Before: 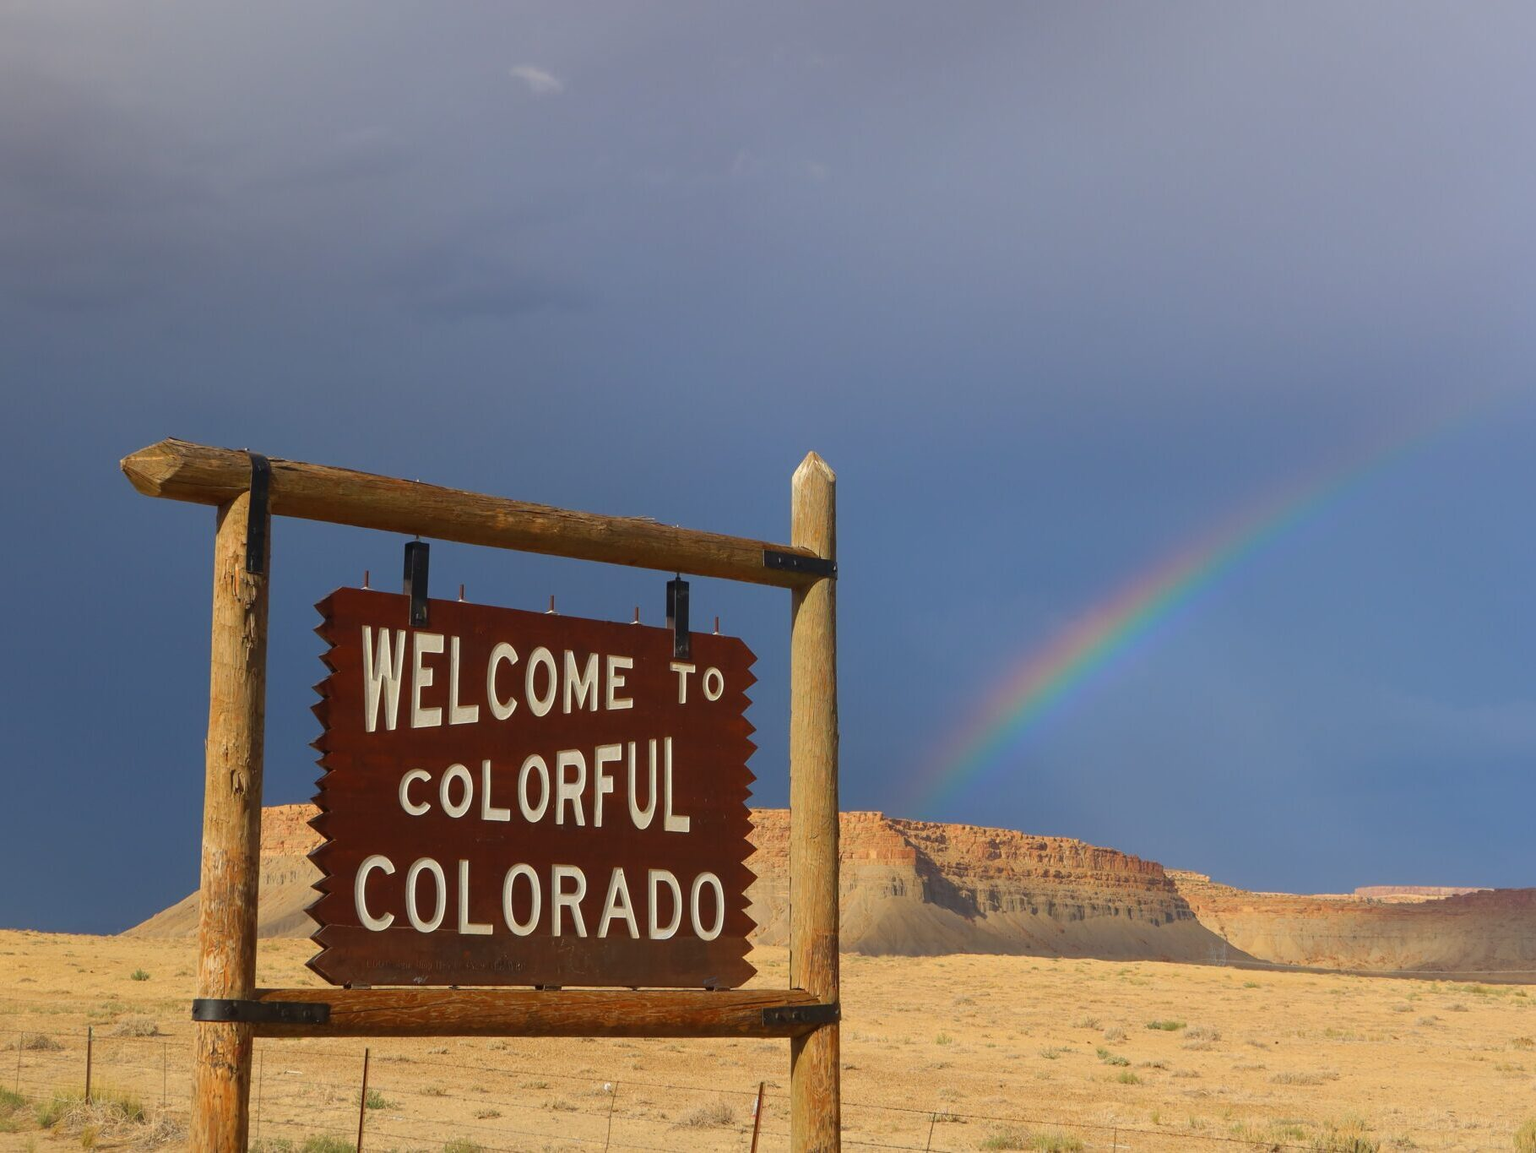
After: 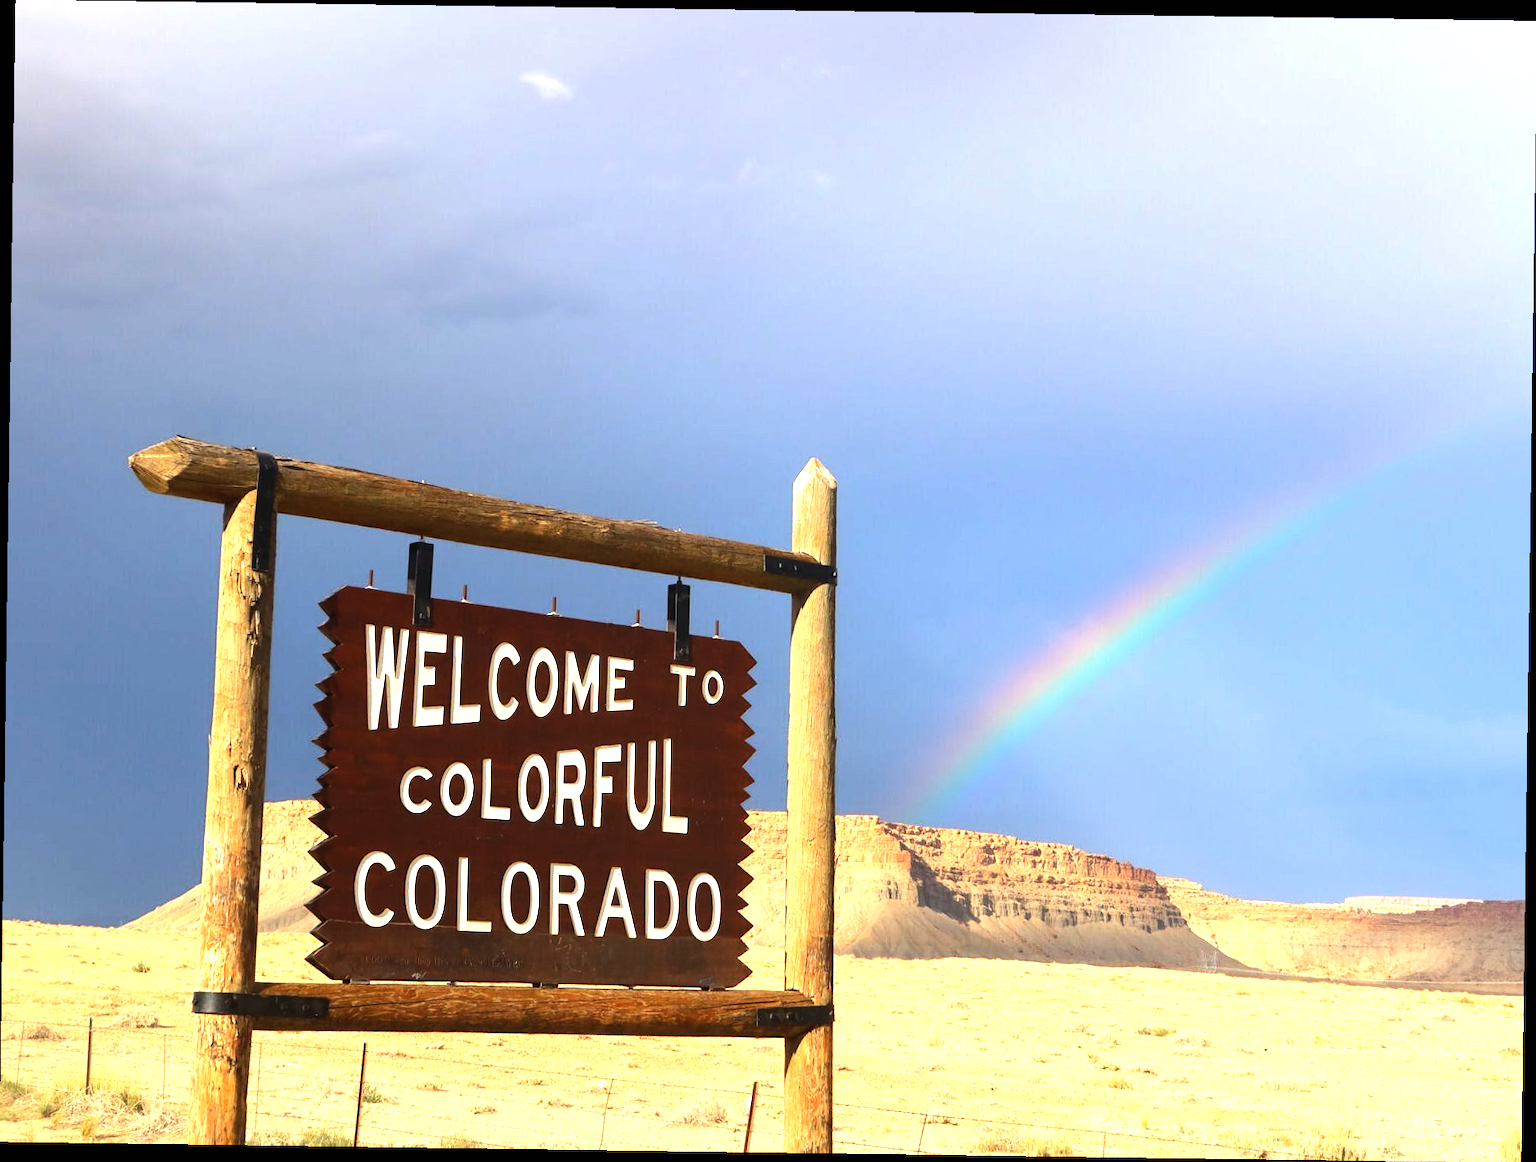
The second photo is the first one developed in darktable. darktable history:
exposure: black level correction 0, exposure 0.7 EV, compensate exposure bias true, compensate highlight preservation false
rotate and perspective: rotation 0.8°, automatic cropping off
tone equalizer: -8 EV -1.08 EV, -7 EV -1.01 EV, -6 EV -0.867 EV, -5 EV -0.578 EV, -3 EV 0.578 EV, -2 EV 0.867 EV, -1 EV 1.01 EV, +0 EV 1.08 EV, edges refinement/feathering 500, mask exposure compensation -1.57 EV, preserve details no
